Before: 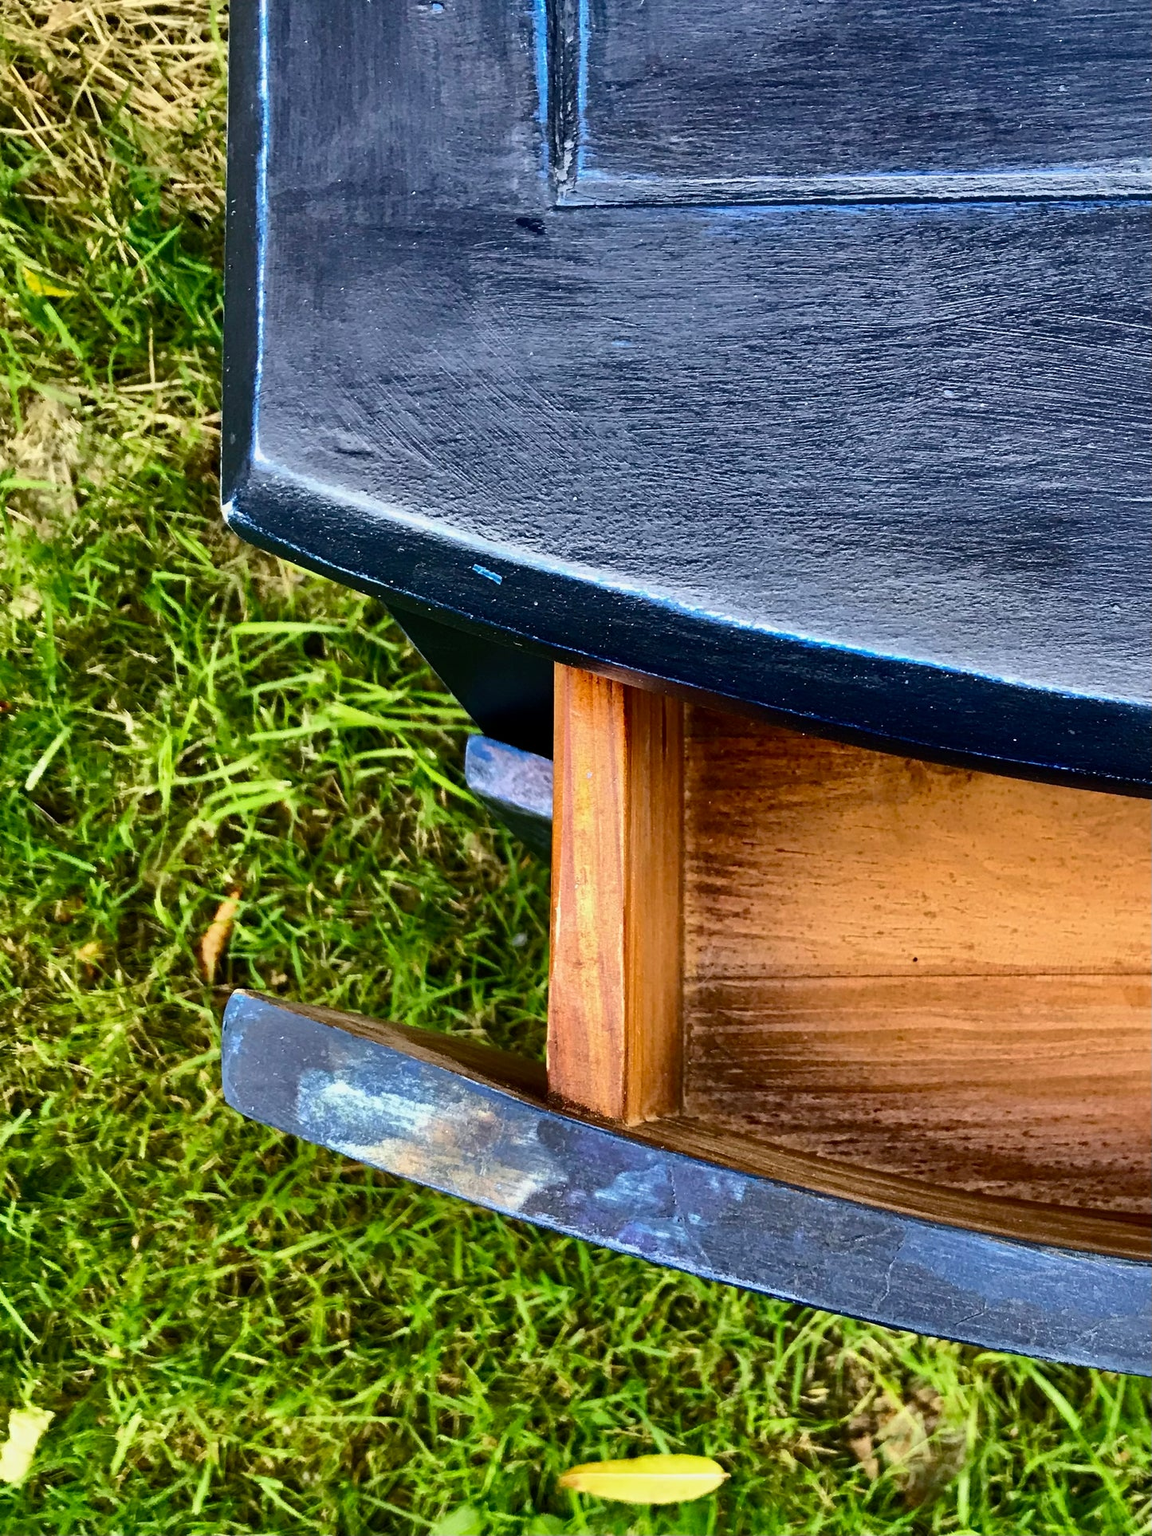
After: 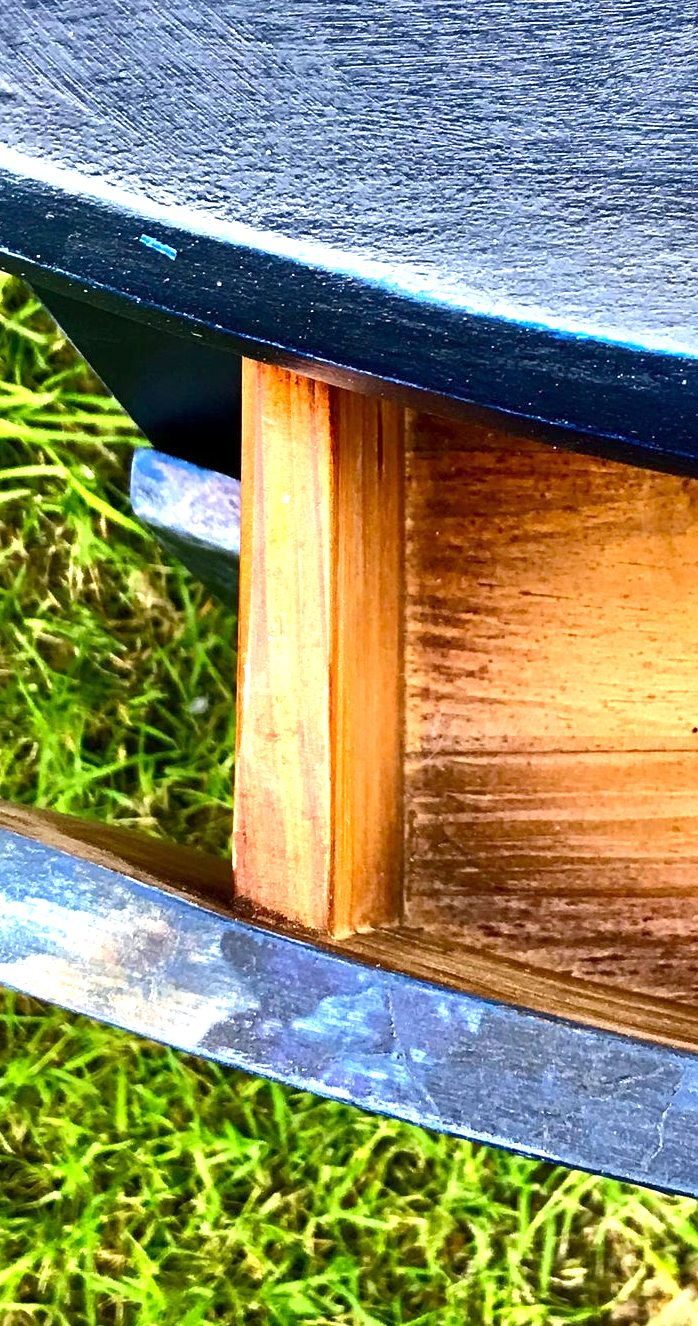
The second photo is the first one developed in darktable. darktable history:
crop: left 31.356%, top 24.569%, right 20.332%, bottom 6.573%
exposure: exposure 1.072 EV, compensate highlight preservation false
